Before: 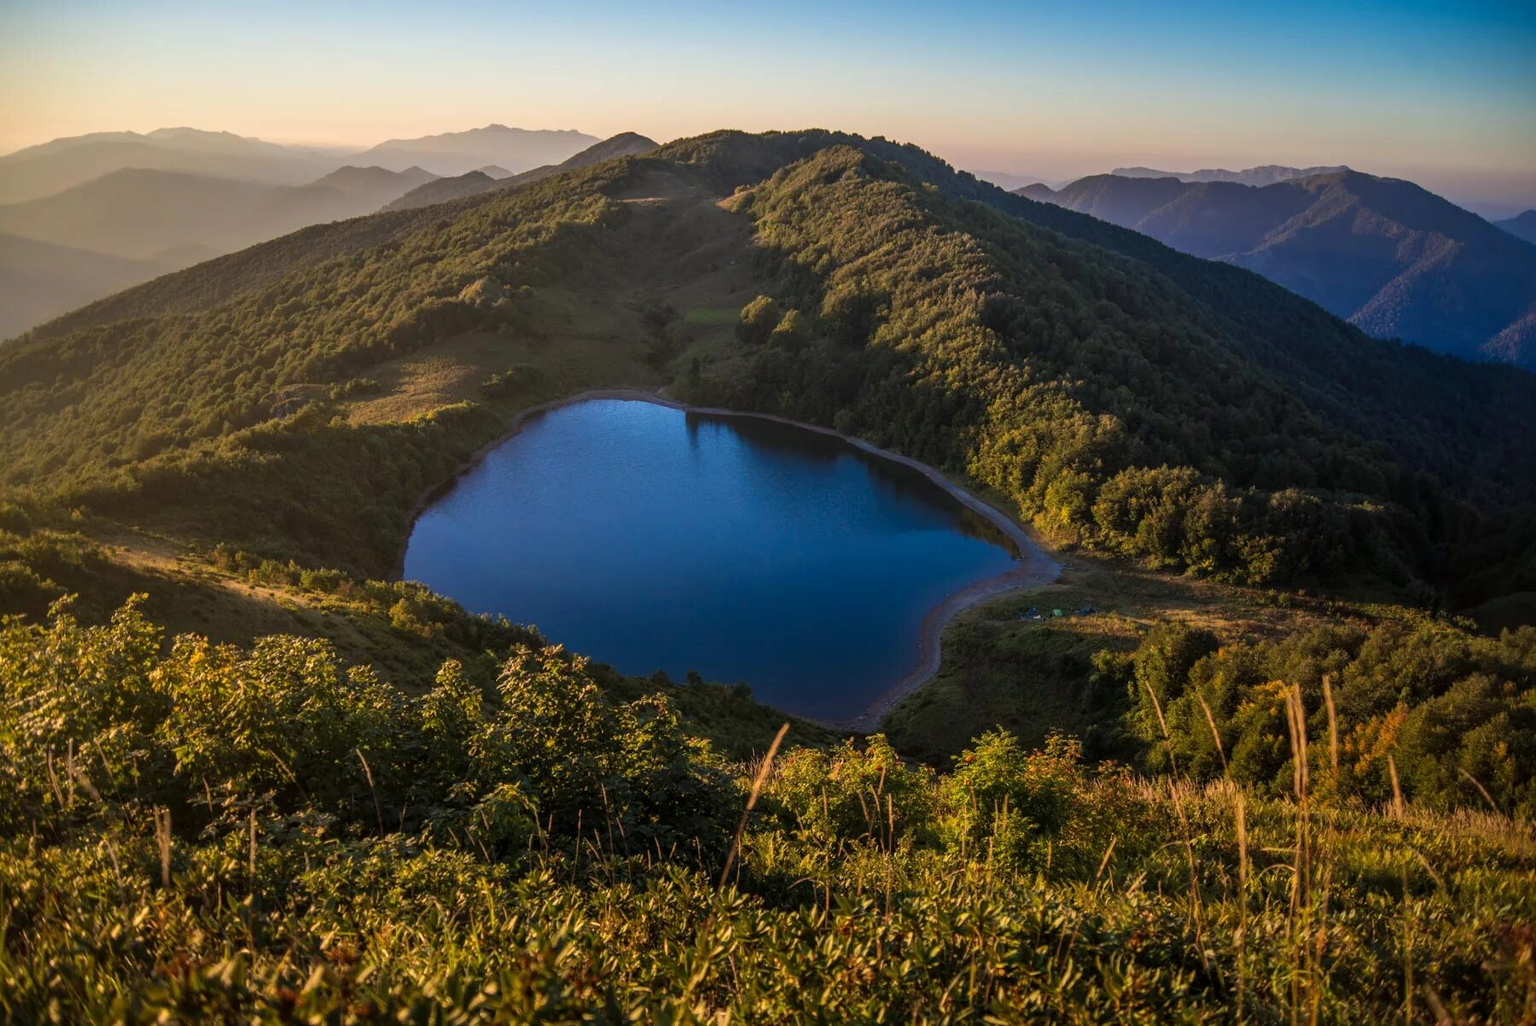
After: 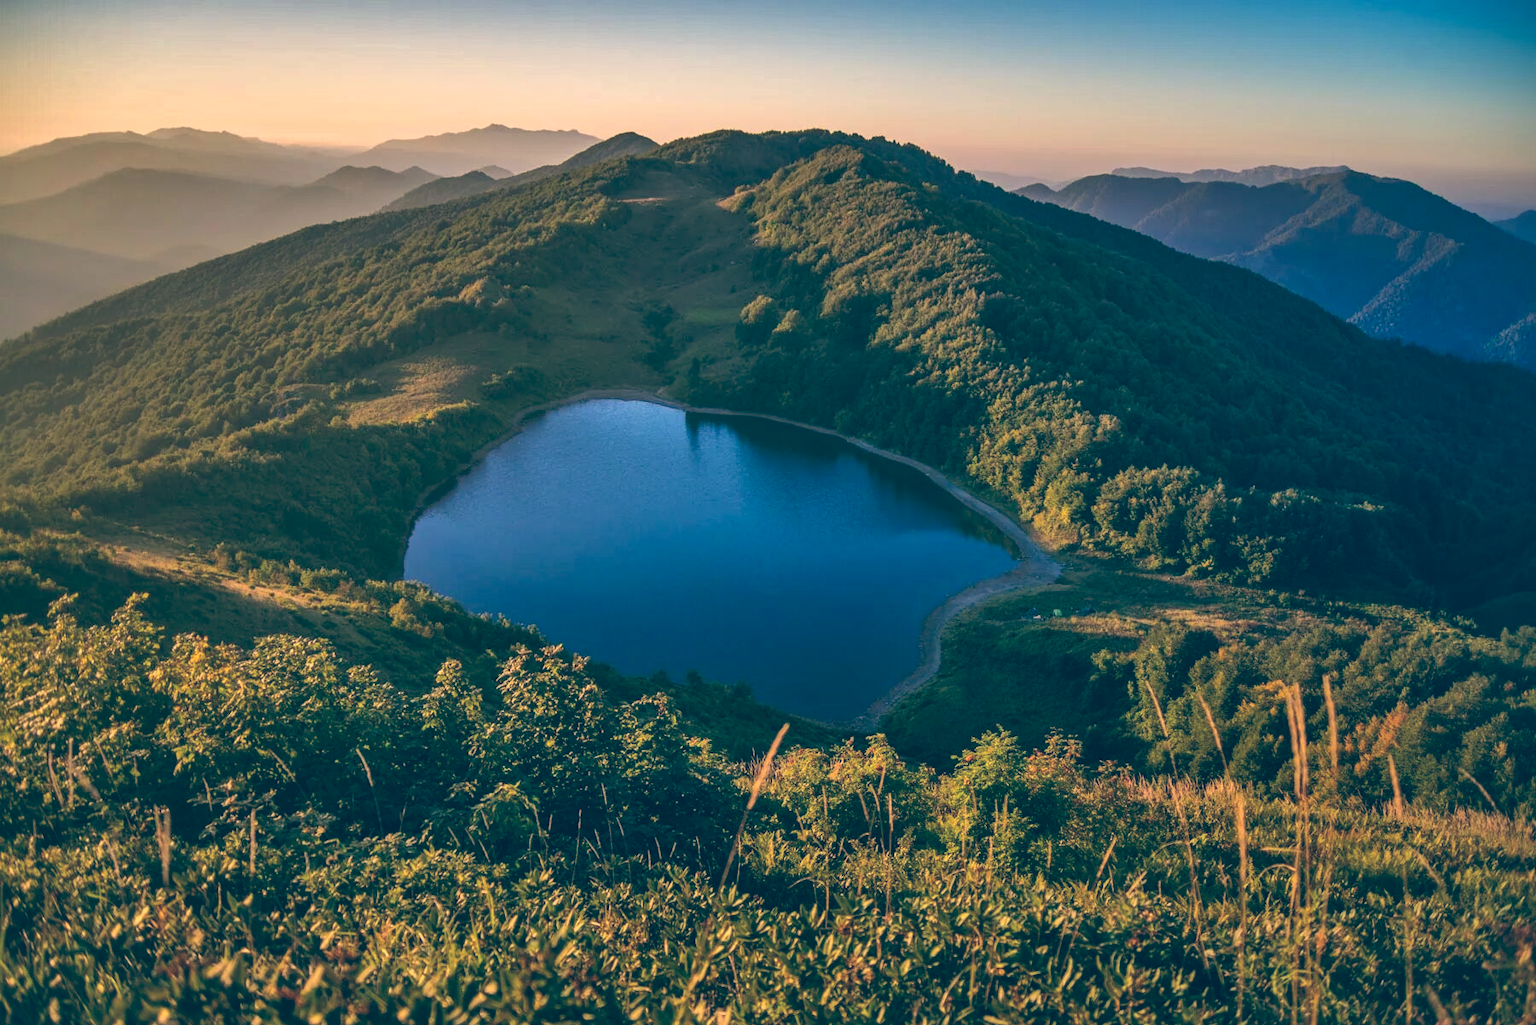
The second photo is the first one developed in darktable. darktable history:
color balance: lift [1.006, 0.985, 1.002, 1.015], gamma [1, 0.953, 1.008, 1.047], gain [1.076, 1.13, 1.004, 0.87]
shadows and highlights: radius 108.52, shadows 44.07, highlights -67.8, low approximation 0.01, soften with gaussian
